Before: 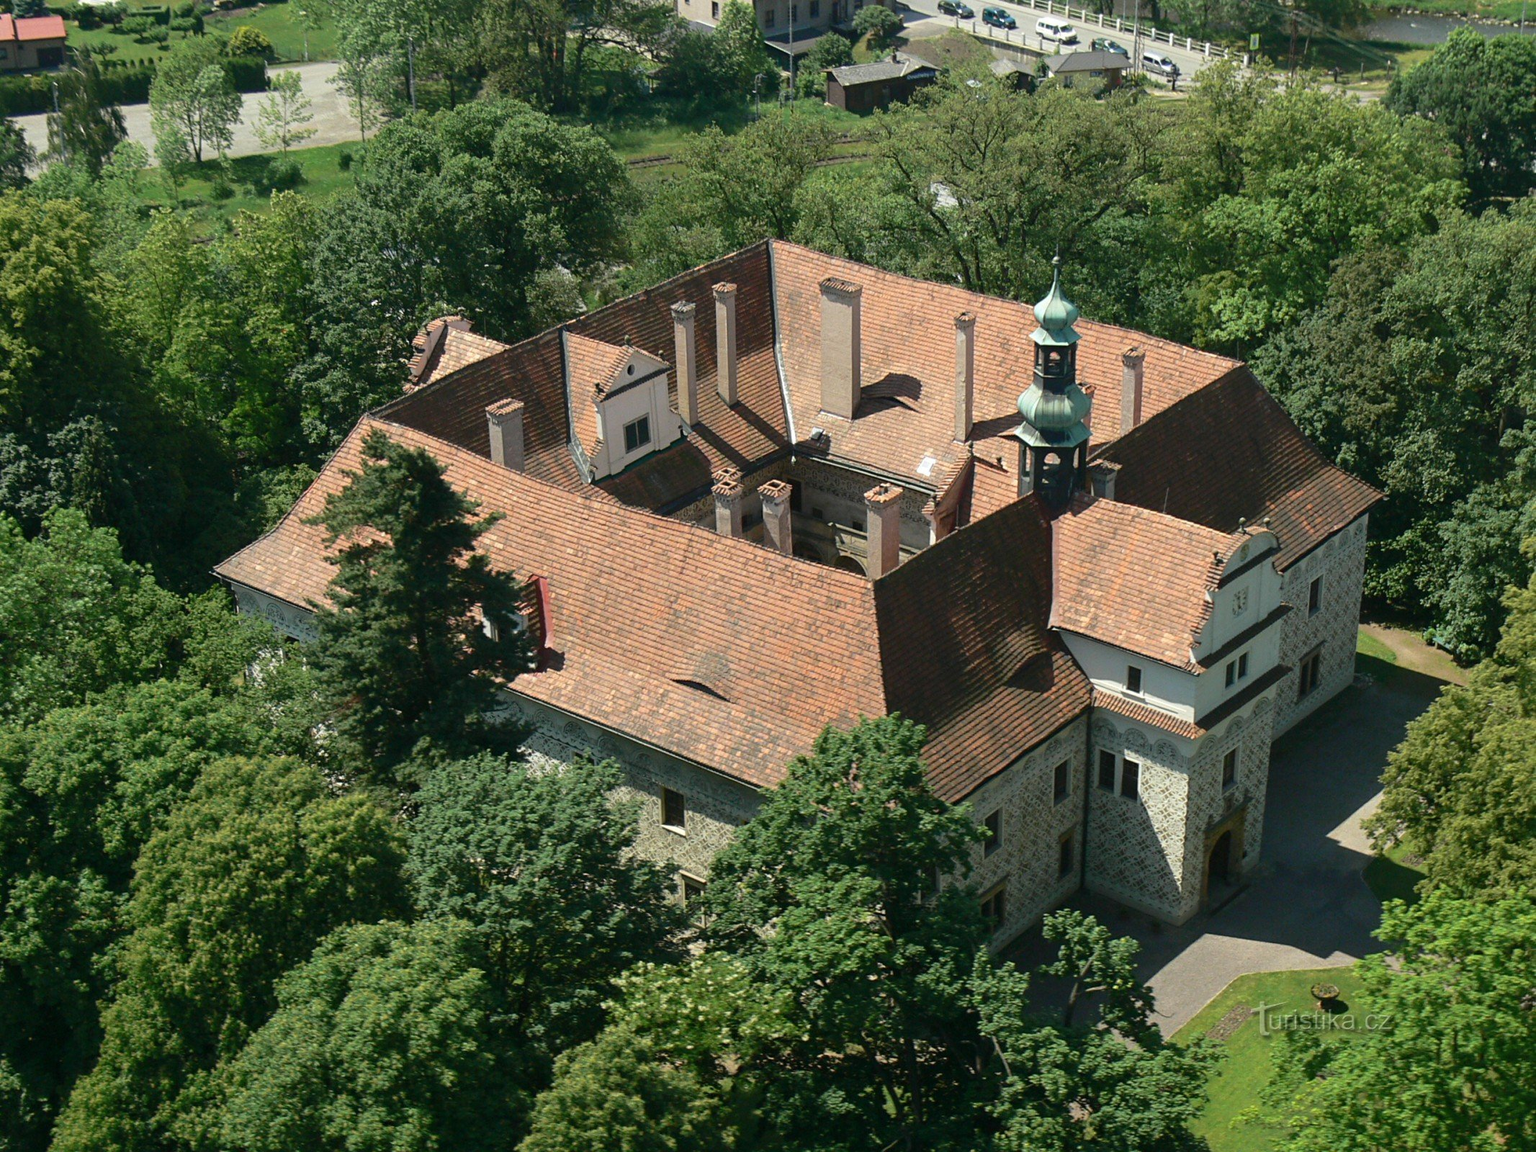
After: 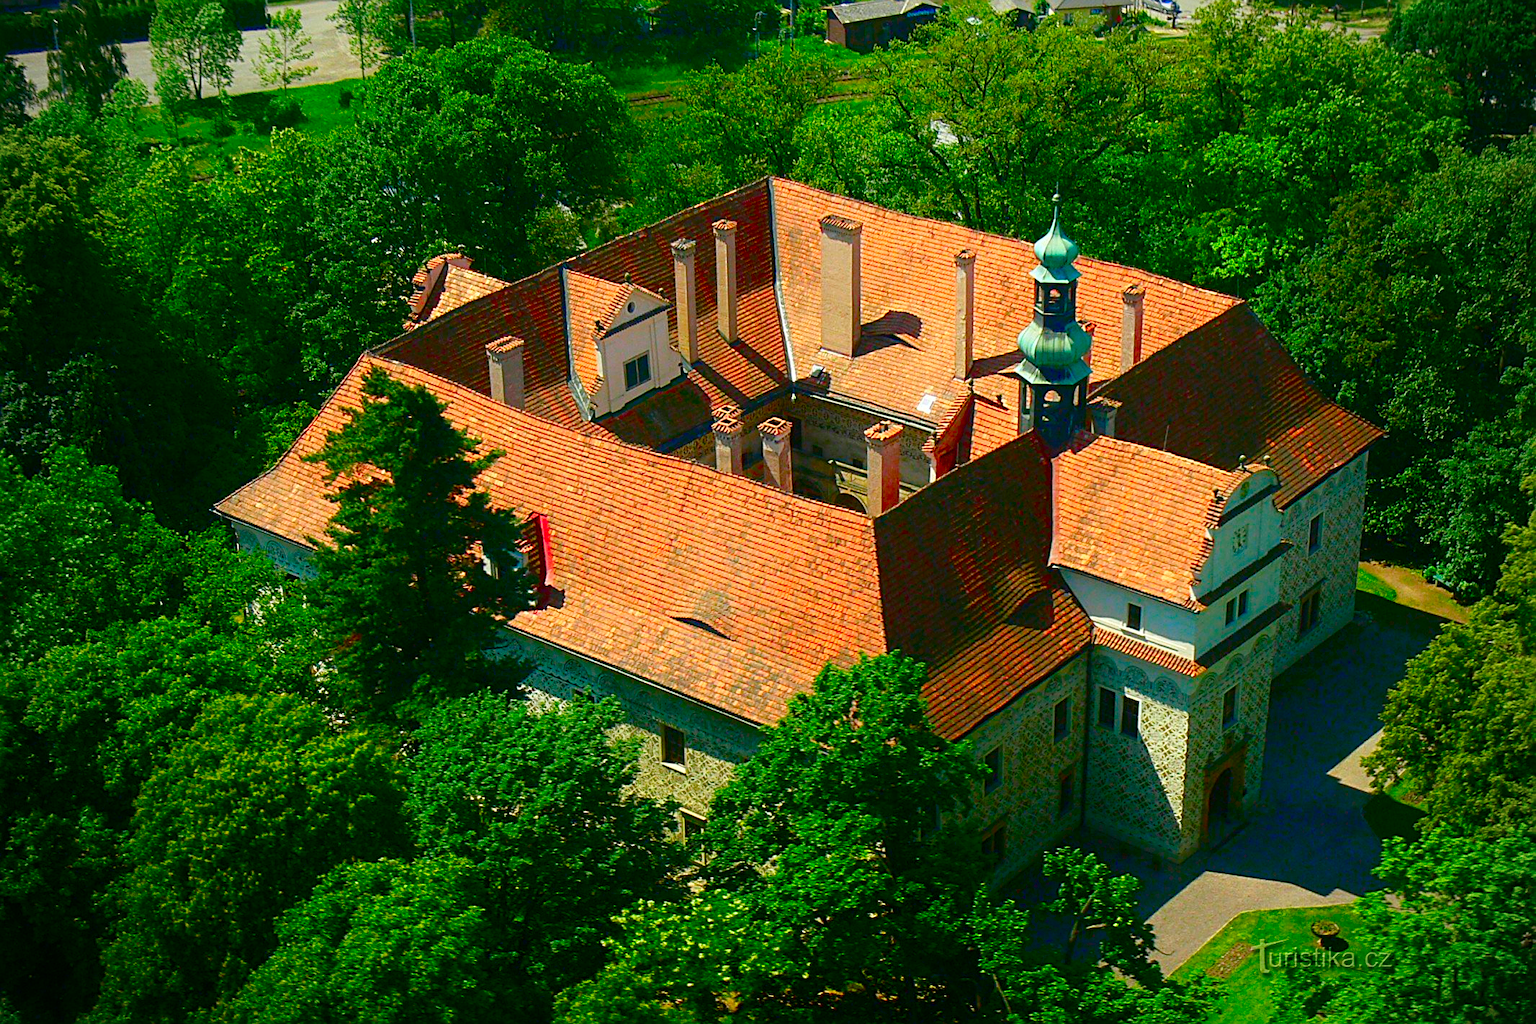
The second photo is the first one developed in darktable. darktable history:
sharpen: on, module defaults
crop and rotate: top 5.471%, bottom 5.641%
exposure: compensate exposure bias true, compensate highlight preservation false
shadows and highlights: shadows -52.93, highlights 85.82, soften with gaussian
color balance rgb: perceptual saturation grading › global saturation 20%, perceptual saturation grading › highlights -49.186%, perceptual saturation grading › shadows 25.503%, saturation formula JzAzBz (2021)
vignetting: fall-off start 71.4%, brightness -0.455, saturation -0.299, unbound false
color correction: highlights b* -0.047, saturation 2.95
